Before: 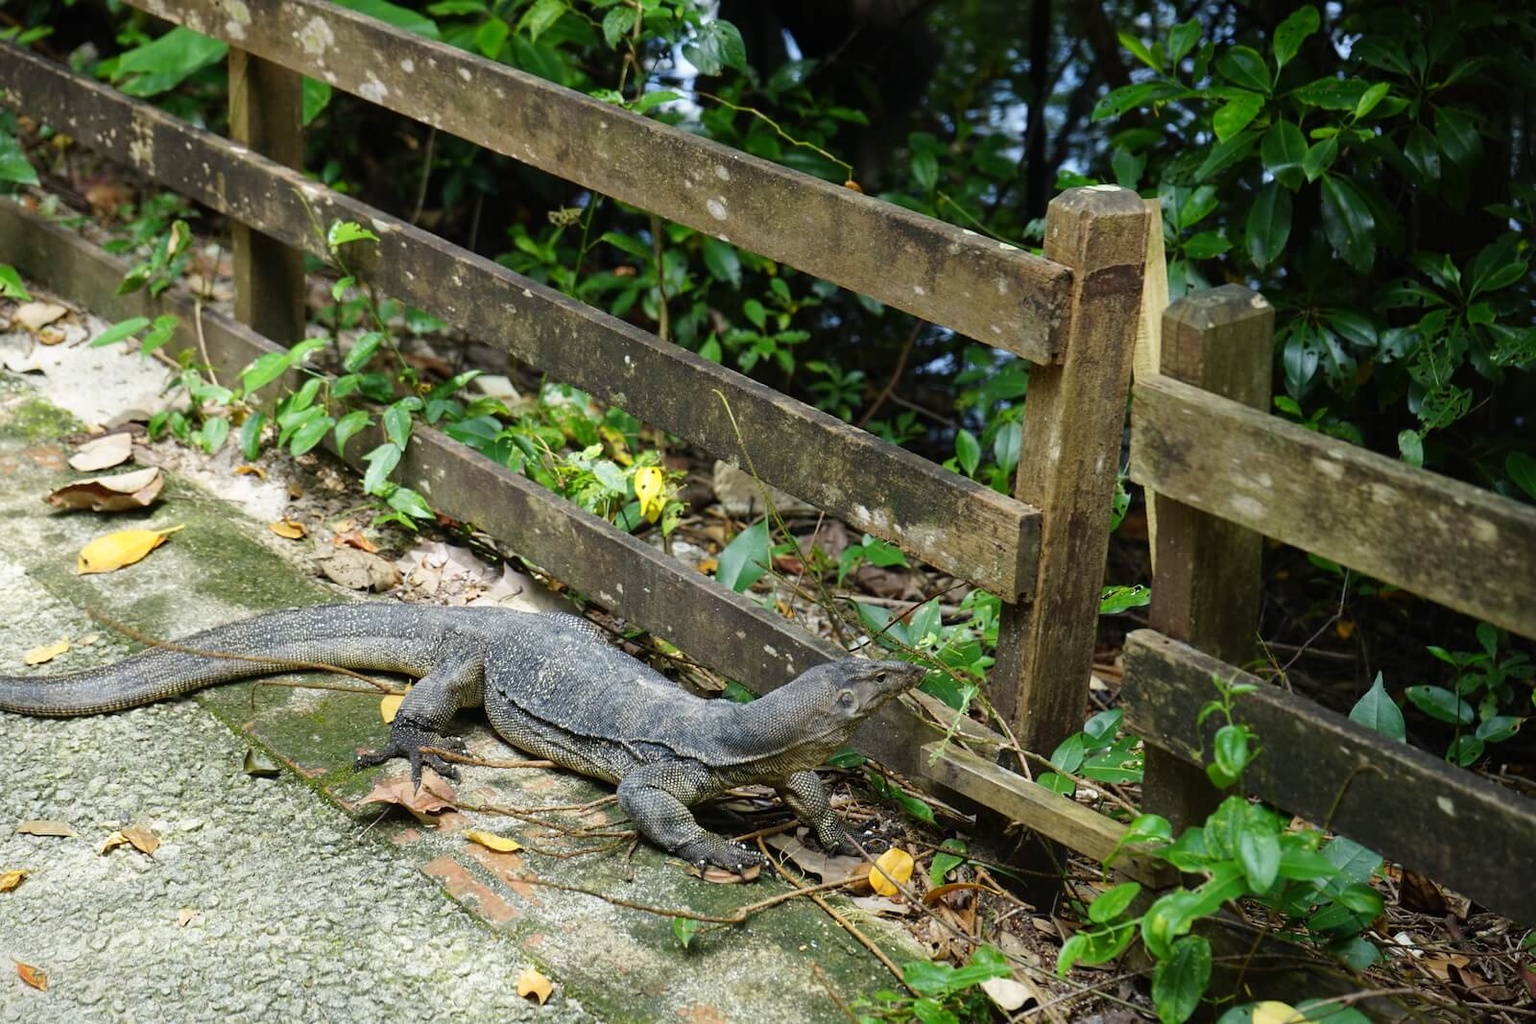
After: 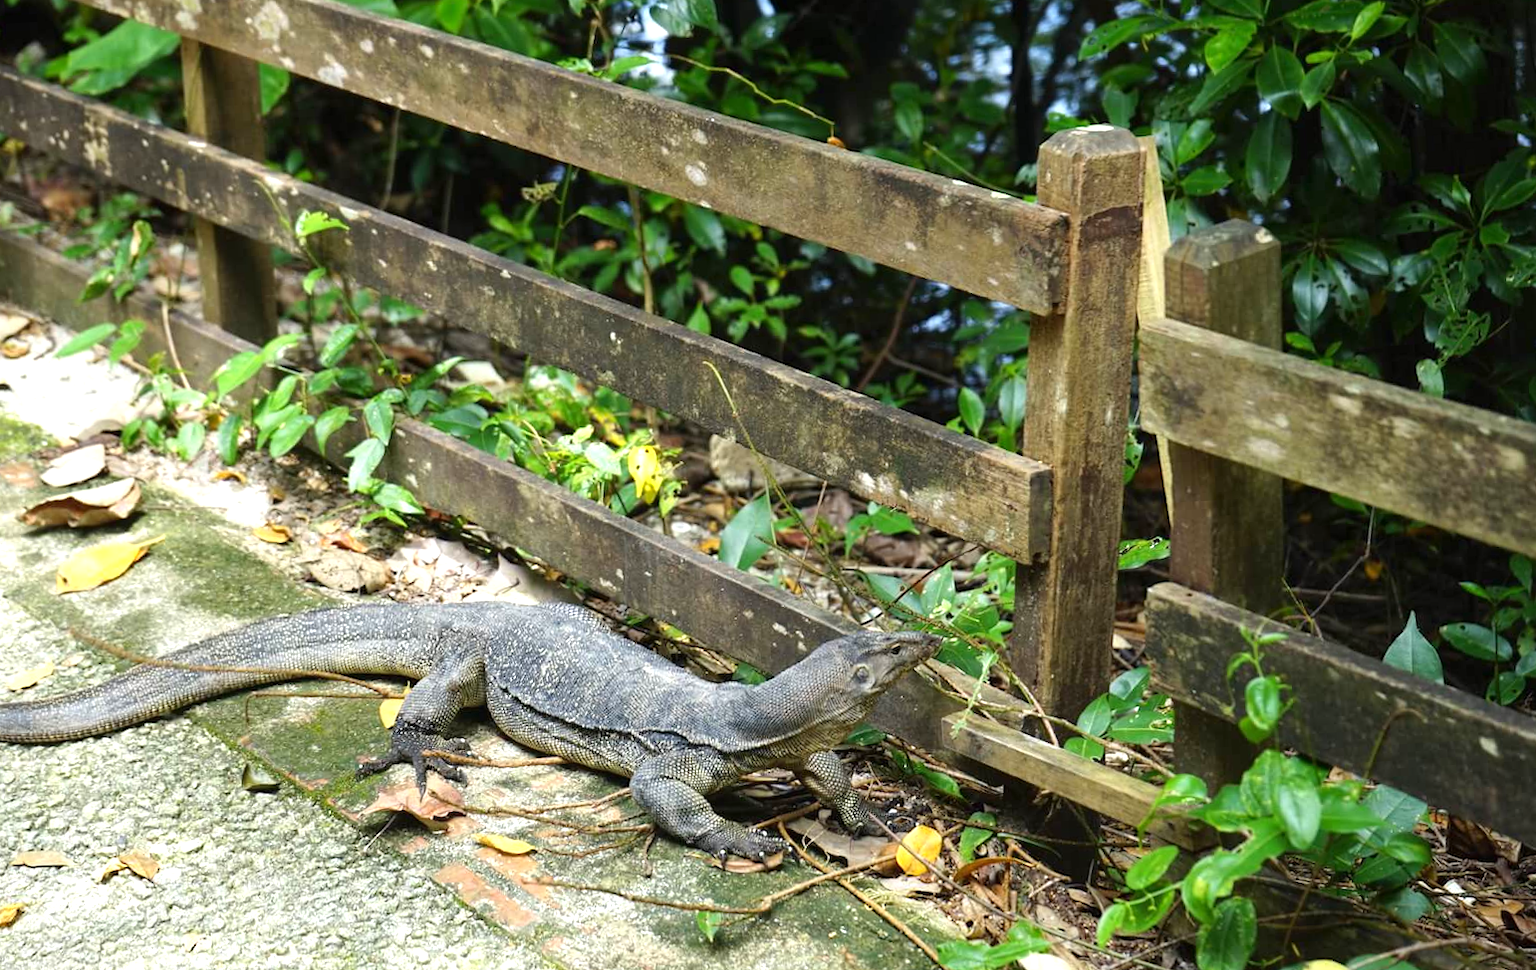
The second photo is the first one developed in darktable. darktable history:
rotate and perspective: rotation -3.52°, crop left 0.036, crop right 0.964, crop top 0.081, crop bottom 0.919
exposure: exposure 0.6 EV, compensate highlight preservation false
